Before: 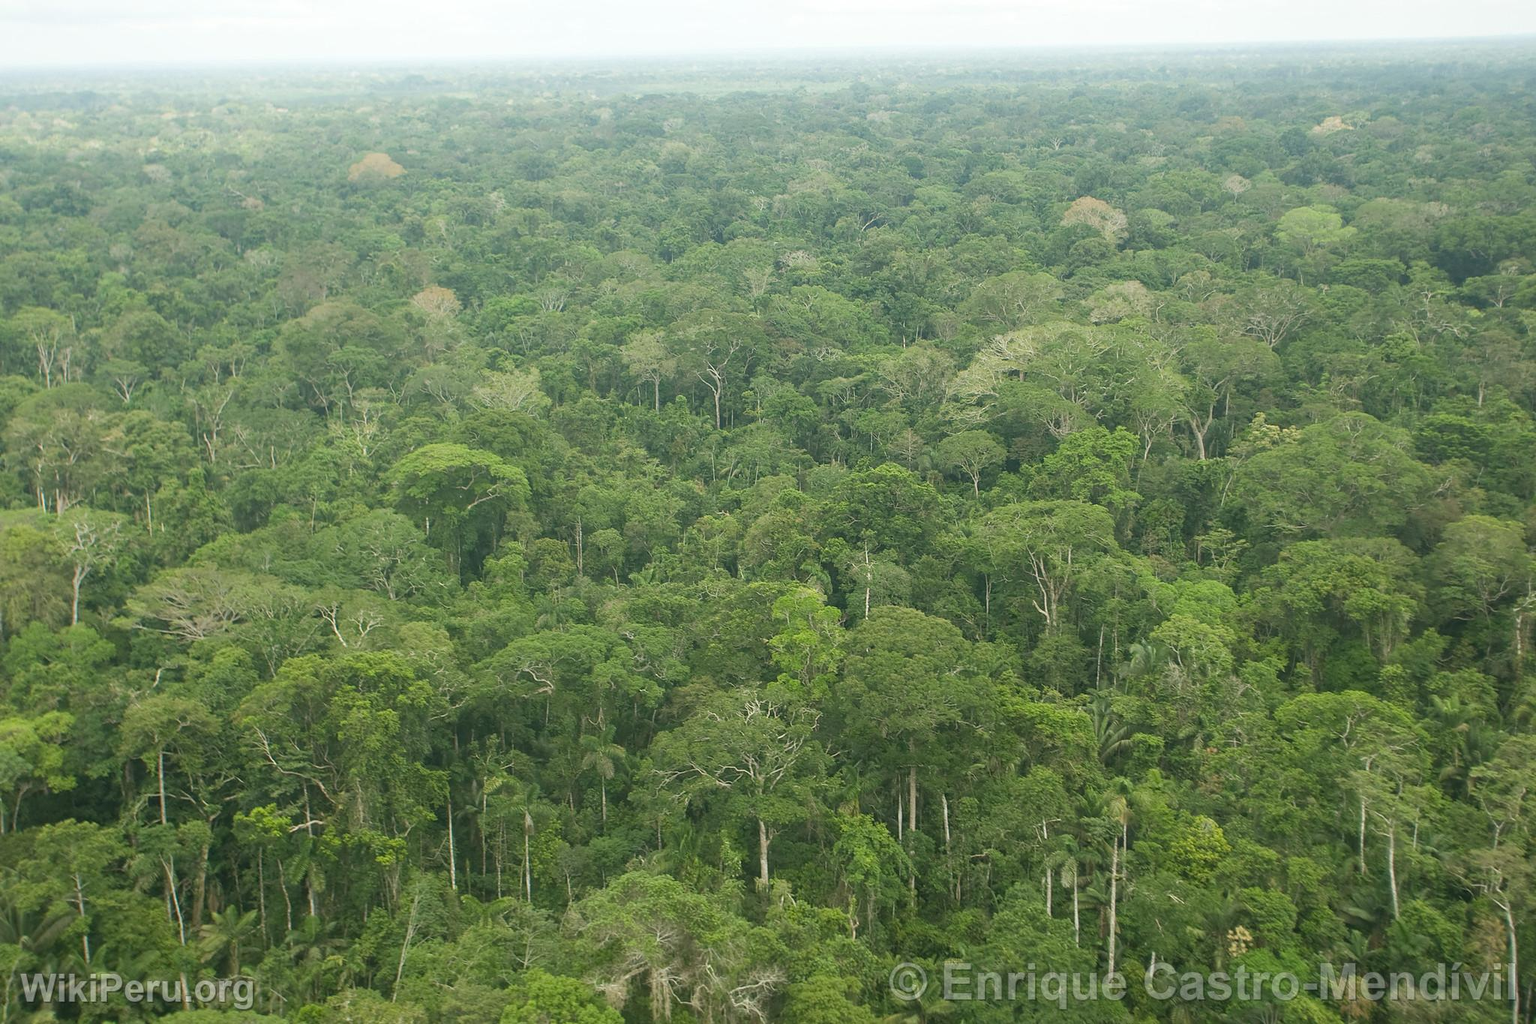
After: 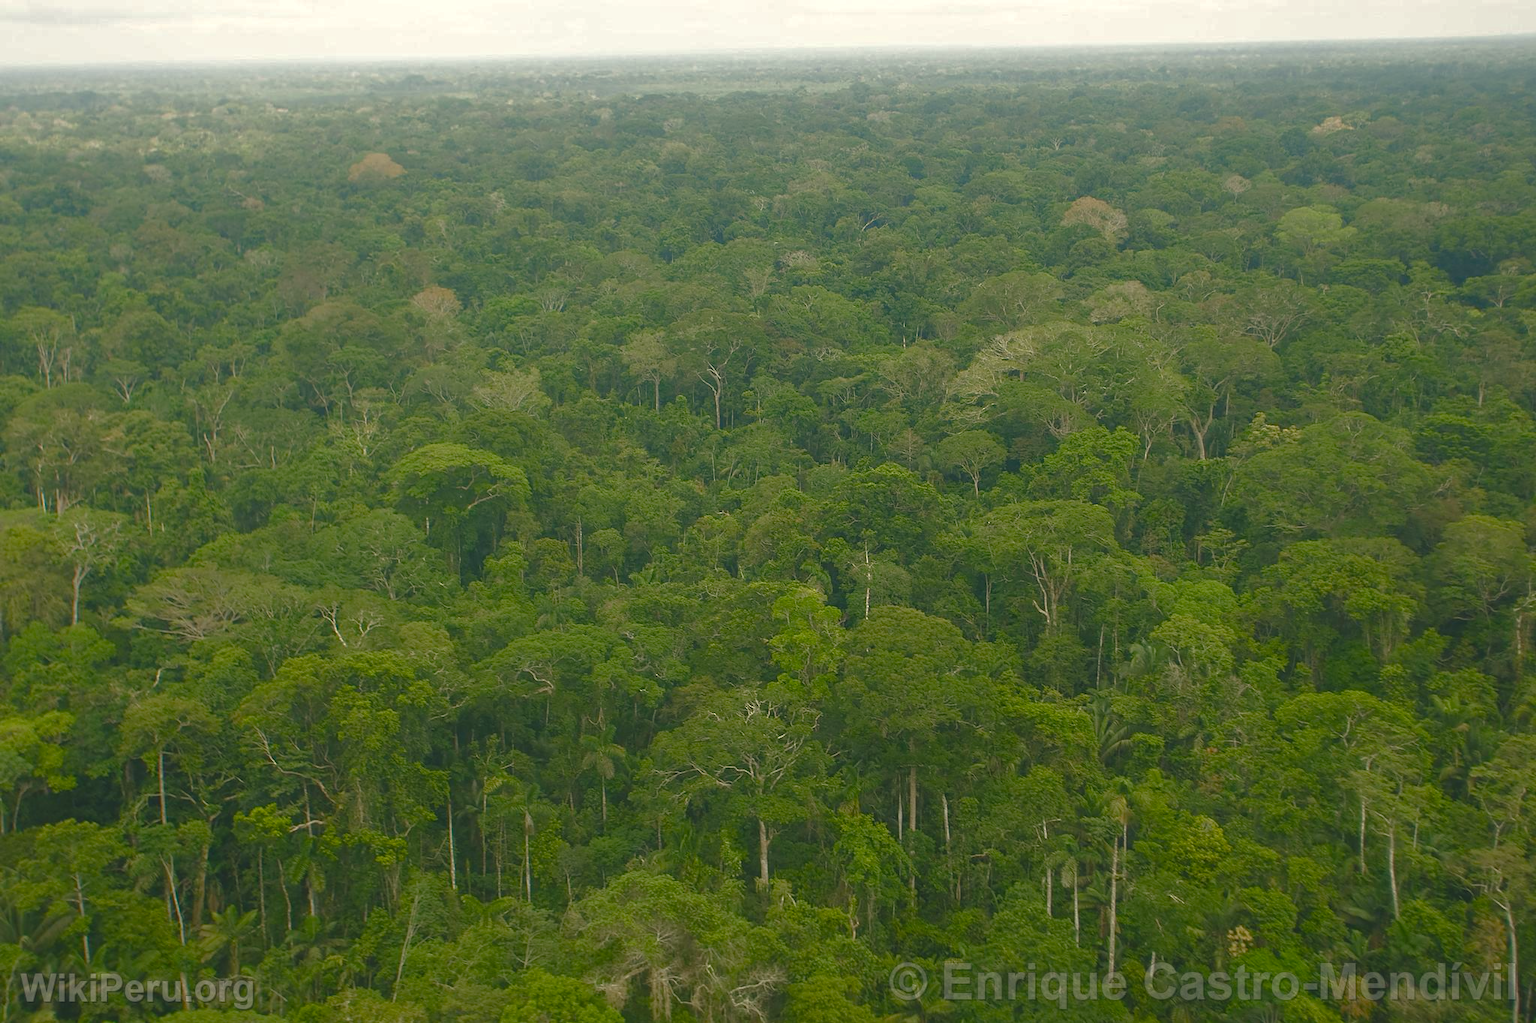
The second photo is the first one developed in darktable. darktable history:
color balance rgb: shadows lift › chroma 3%, shadows lift › hue 280.8°, power › hue 330°, highlights gain › chroma 3%, highlights gain › hue 75.6°, global offset › luminance 1.5%, perceptual saturation grading › global saturation 20%, perceptual saturation grading › highlights -25%, perceptual saturation grading › shadows 50%, global vibrance 30%
base curve: curves: ch0 [(0, 0) (0.841, 0.609) (1, 1)]
